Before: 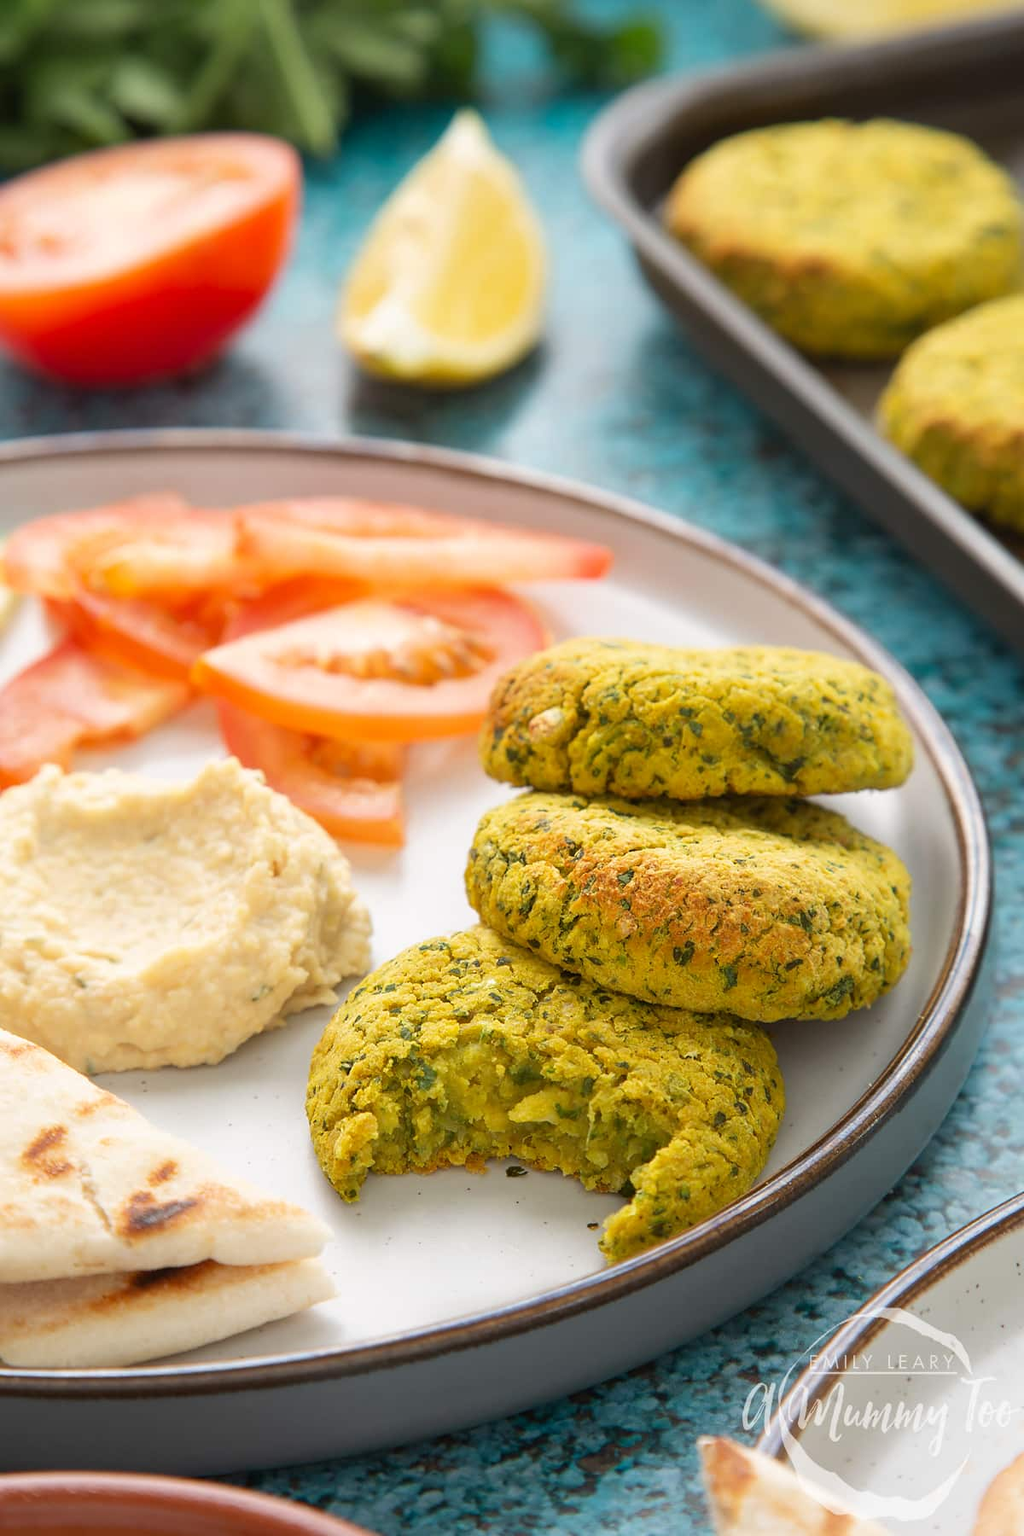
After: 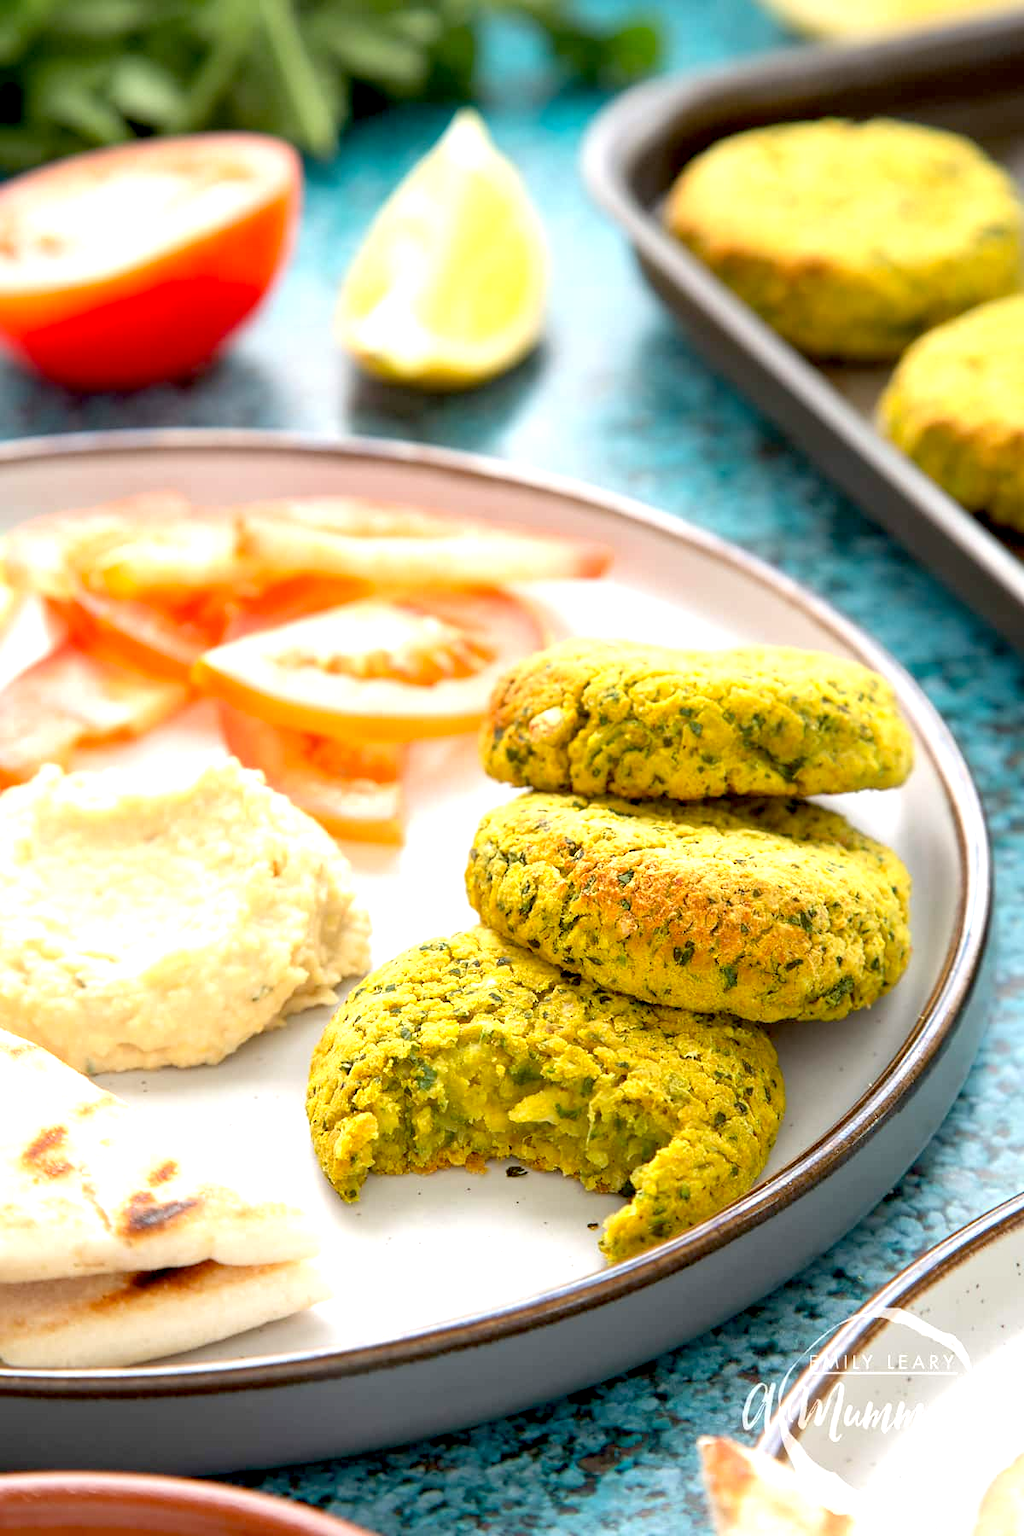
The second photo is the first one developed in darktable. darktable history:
exposure: black level correction 0.012, exposure 0.702 EV, compensate highlight preservation false
